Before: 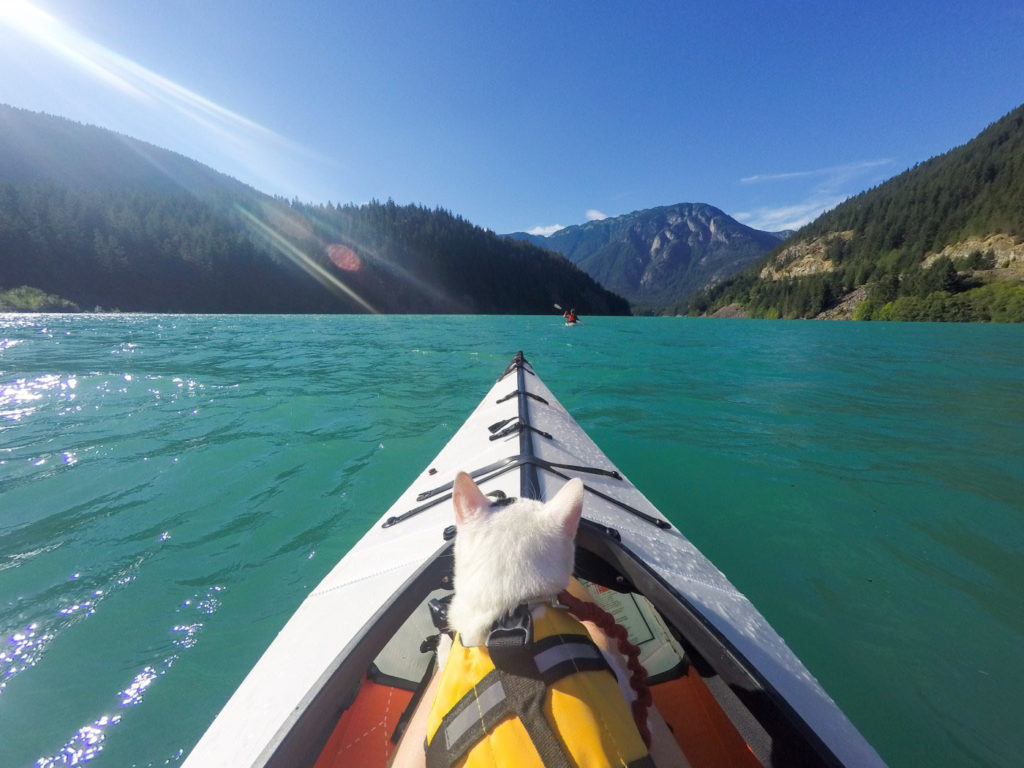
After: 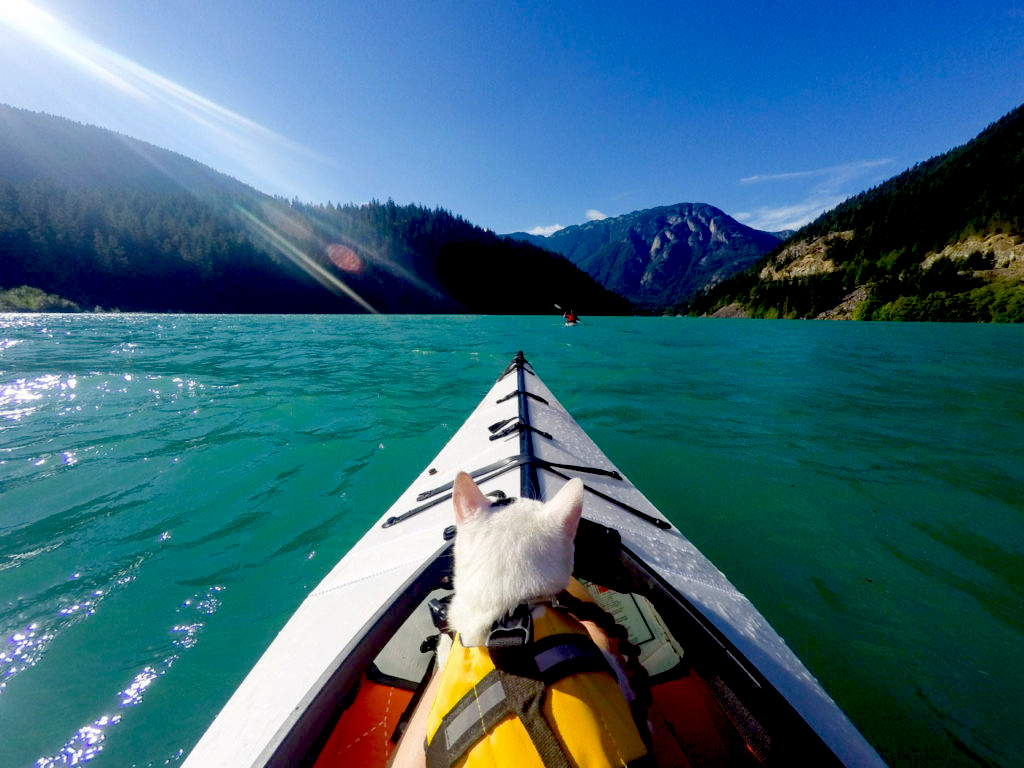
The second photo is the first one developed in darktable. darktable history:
exposure: black level correction 0.057, compensate exposure bias true, compensate highlight preservation false
